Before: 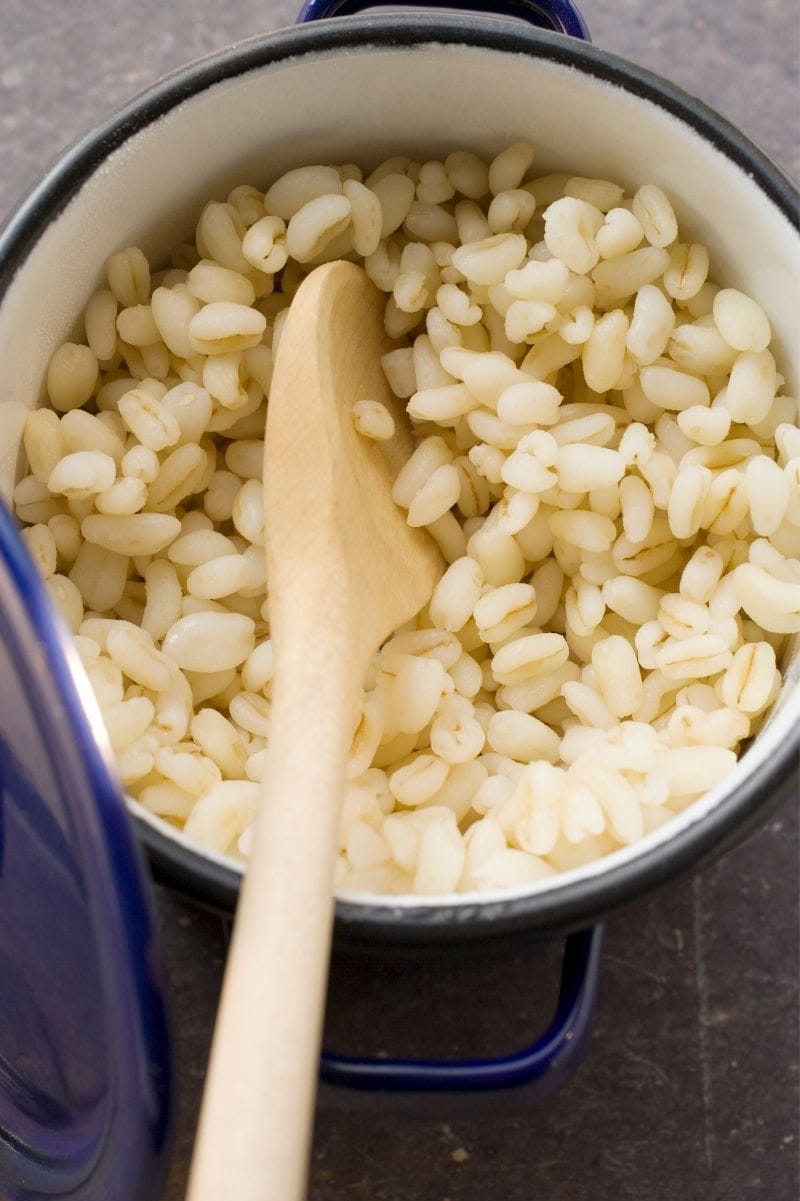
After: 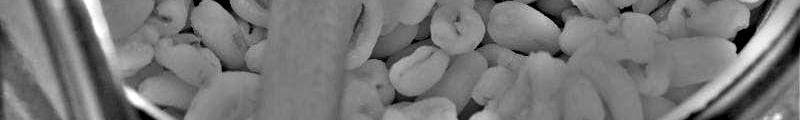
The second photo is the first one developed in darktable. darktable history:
highpass: on, module defaults
crop and rotate: top 59.084%, bottom 30.916%
haze removal: compatibility mode true, adaptive false
